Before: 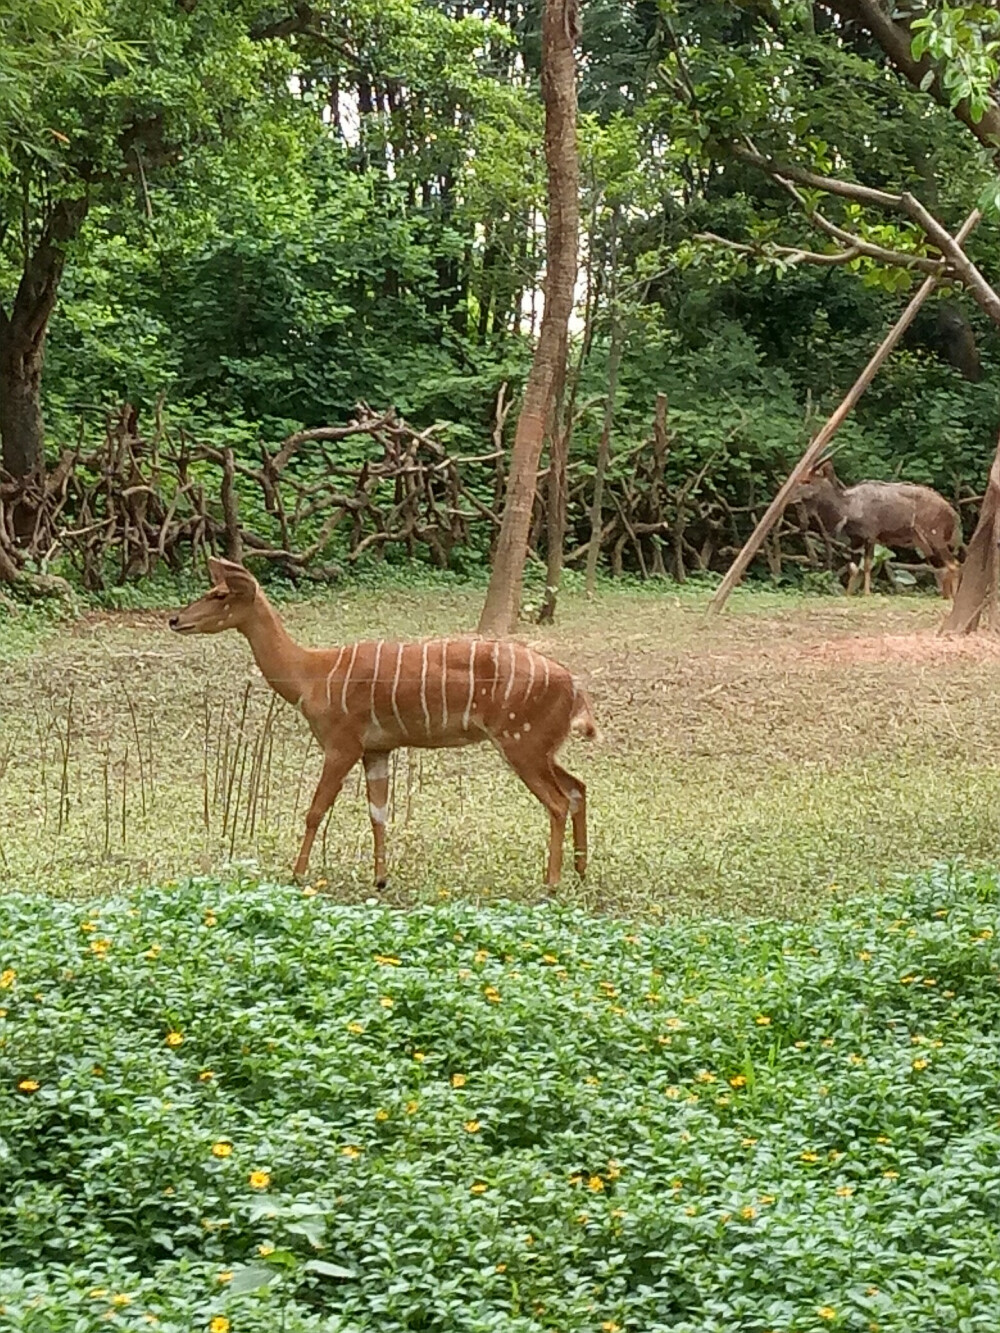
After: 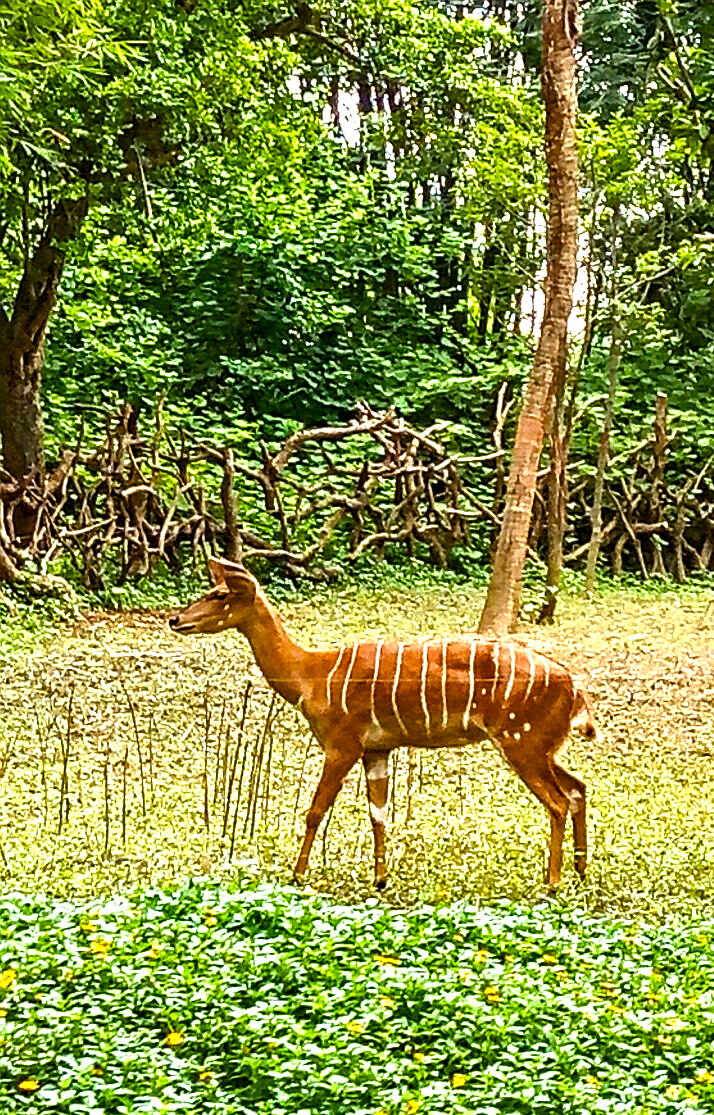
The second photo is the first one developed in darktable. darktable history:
contrast equalizer: y [[0.5, 0.542, 0.583, 0.625, 0.667, 0.708], [0.5 ×6], [0.5 ×6], [0 ×6], [0 ×6]]
color balance rgb: power › chroma 0.308%, power › hue 22.57°, linear chroma grading › global chroma 14.78%, perceptual saturation grading › global saturation 19.883%, global vibrance 16.055%, saturation formula JzAzBz (2021)
tone curve: curves: ch0 [(0, 0) (0.003, 0.002) (0.011, 0.009) (0.025, 0.02) (0.044, 0.035) (0.069, 0.055) (0.1, 0.08) (0.136, 0.109) (0.177, 0.142) (0.224, 0.179) (0.277, 0.222) (0.335, 0.268) (0.399, 0.329) (0.468, 0.409) (0.543, 0.495) (0.623, 0.579) (0.709, 0.669) (0.801, 0.767) (0.898, 0.885) (1, 1)], color space Lab, independent channels, preserve colors none
exposure: black level correction 0, exposure 1.102 EV, compensate highlight preservation false
crop: right 28.516%, bottom 16.323%
